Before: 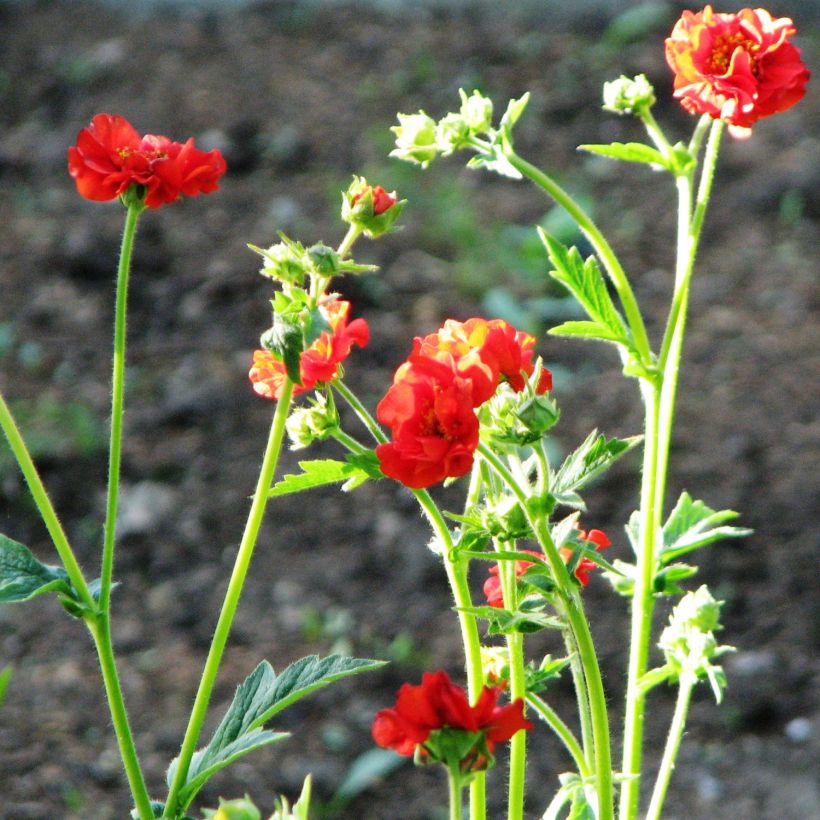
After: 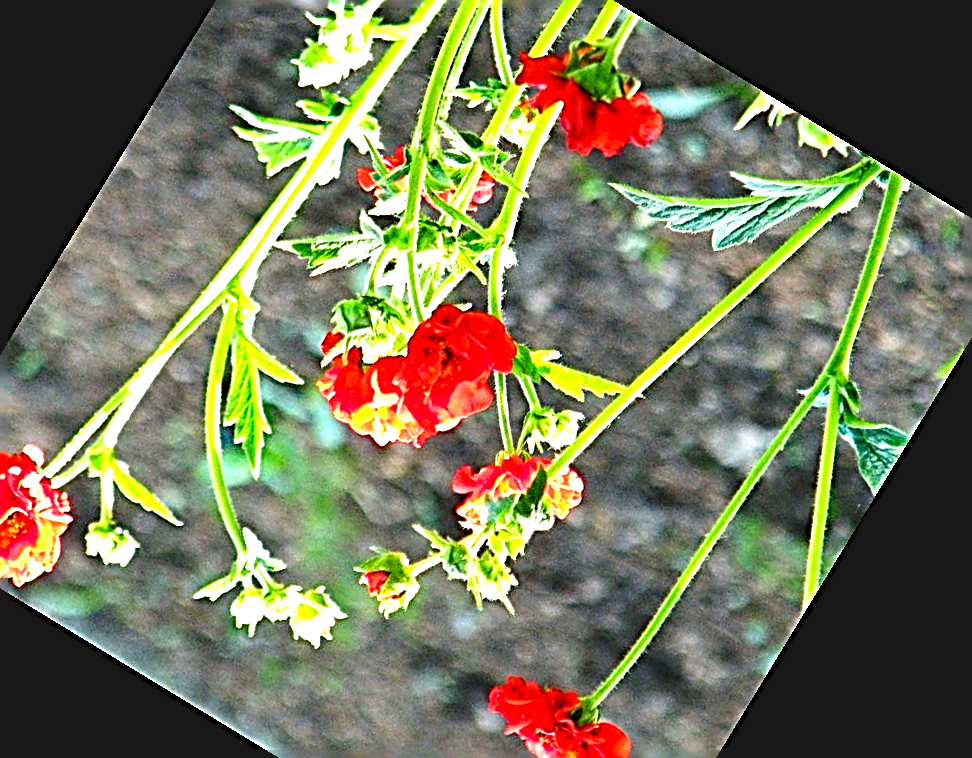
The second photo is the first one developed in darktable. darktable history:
sharpen: radius 3.158, amount 1.731
exposure: black level correction -0.005, exposure 1.002 EV, compensate highlight preservation false
crop and rotate: angle 148.68°, left 9.111%, top 15.603%, right 4.588%, bottom 17.041%
color balance rgb: perceptual saturation grading › global saturation 35%, perceptual saturation grading › highlights -25%, perceptual saturation grading › shadows 25%, global vibrance 10%
